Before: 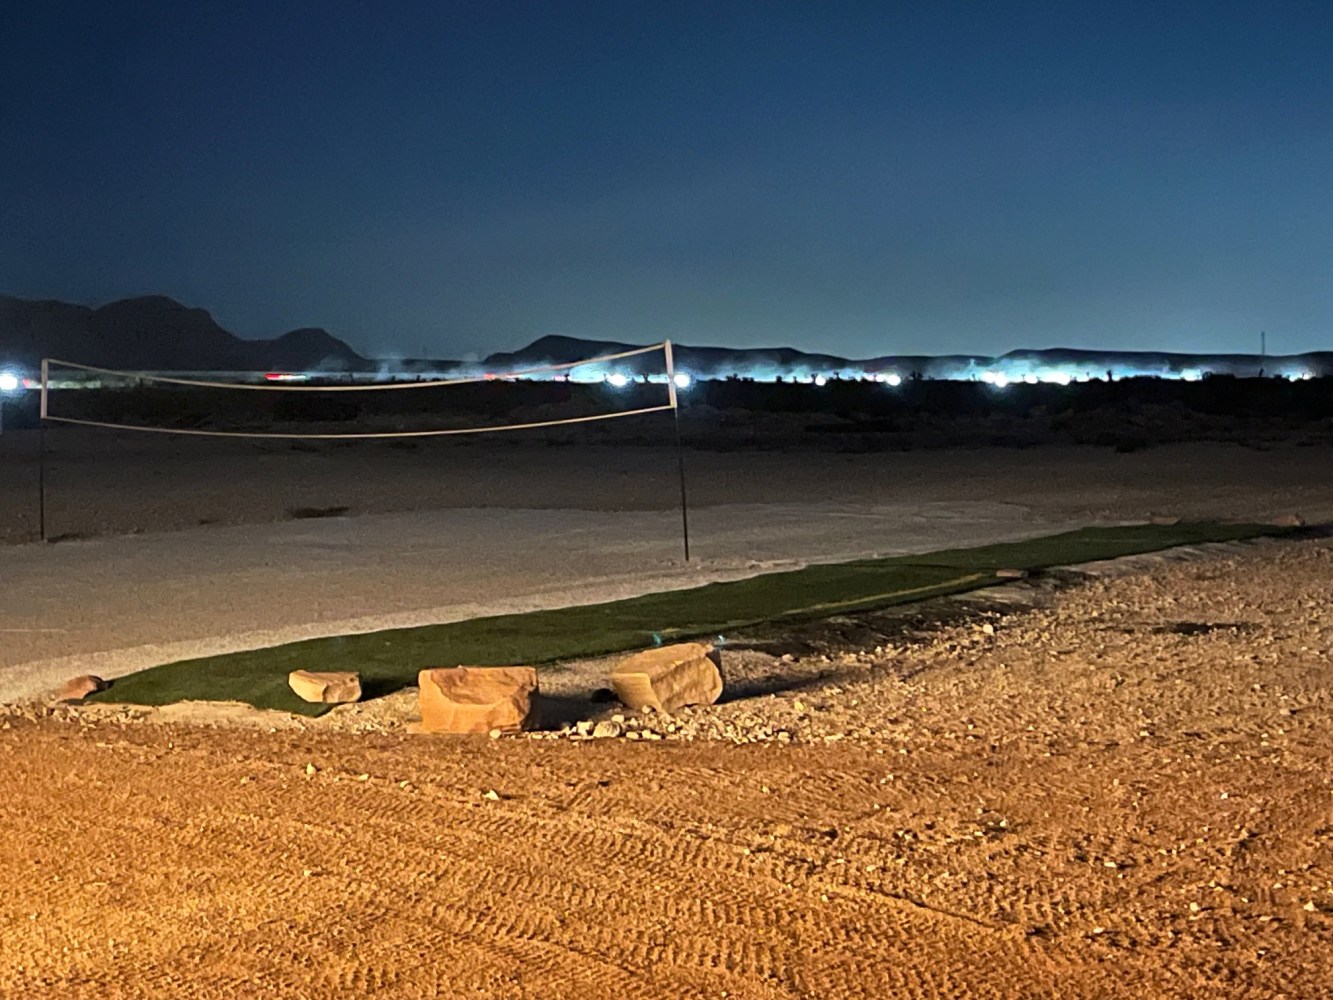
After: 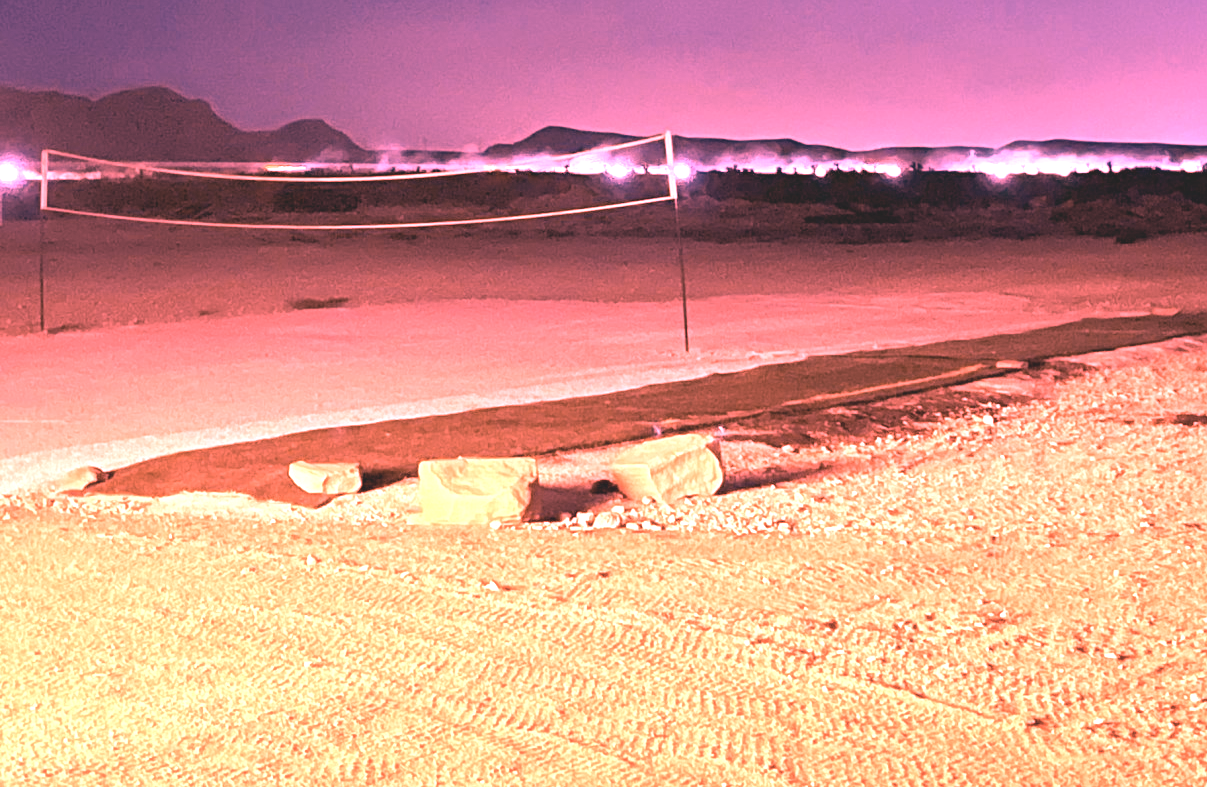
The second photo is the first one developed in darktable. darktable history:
contrast brightness saturation: contrast -0.26, saturation -0.43
white balance: red 4.26, blue 1.802
crop: top 20.916%, right 9.437%, bottom 0.316%
